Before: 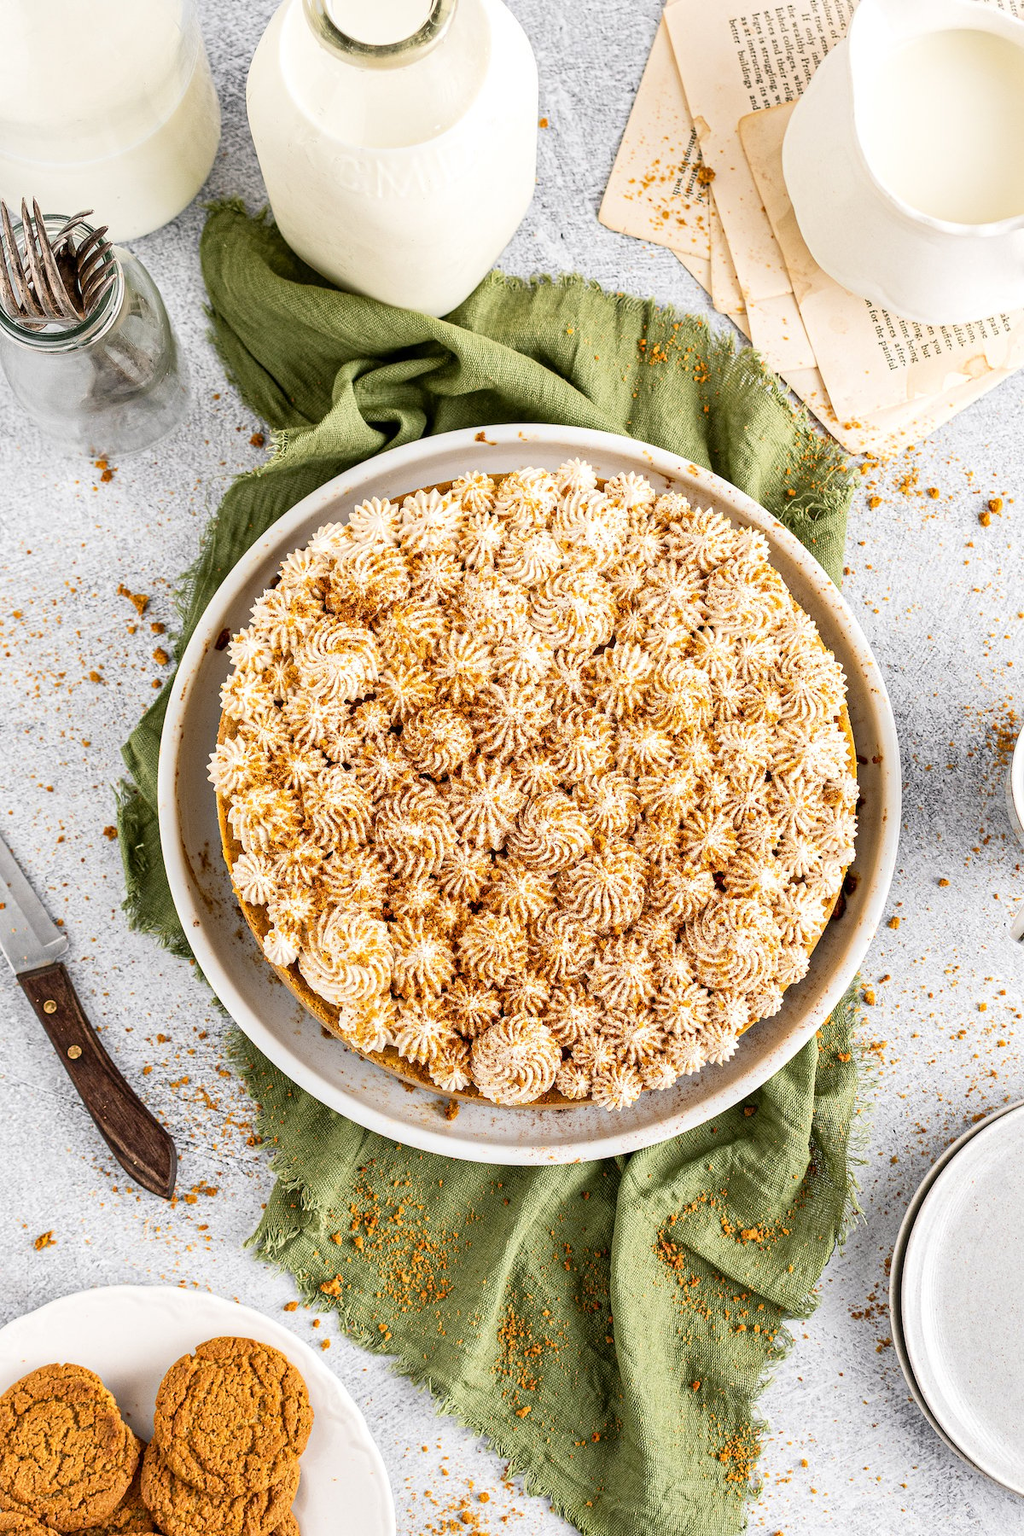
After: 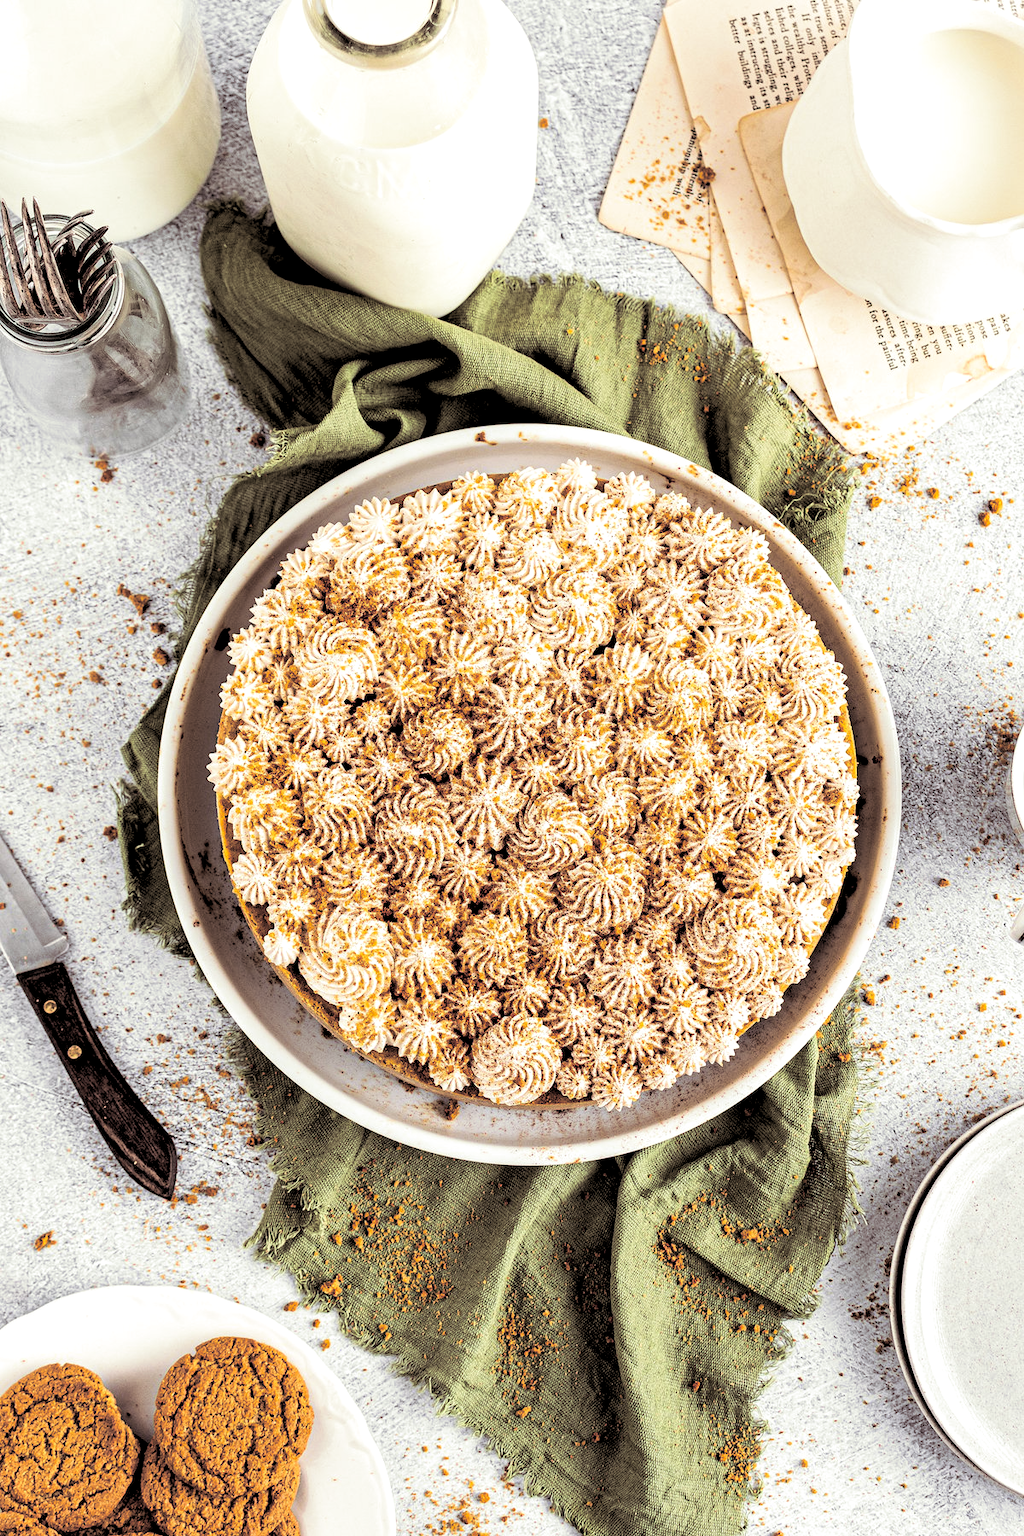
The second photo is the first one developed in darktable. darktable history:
rgb levels: levels [[0.034, 0.472, 0.904], [0, 0.5, 1], [0, 0.5, 1]]
split-toning: shadows › saturation 0.2
